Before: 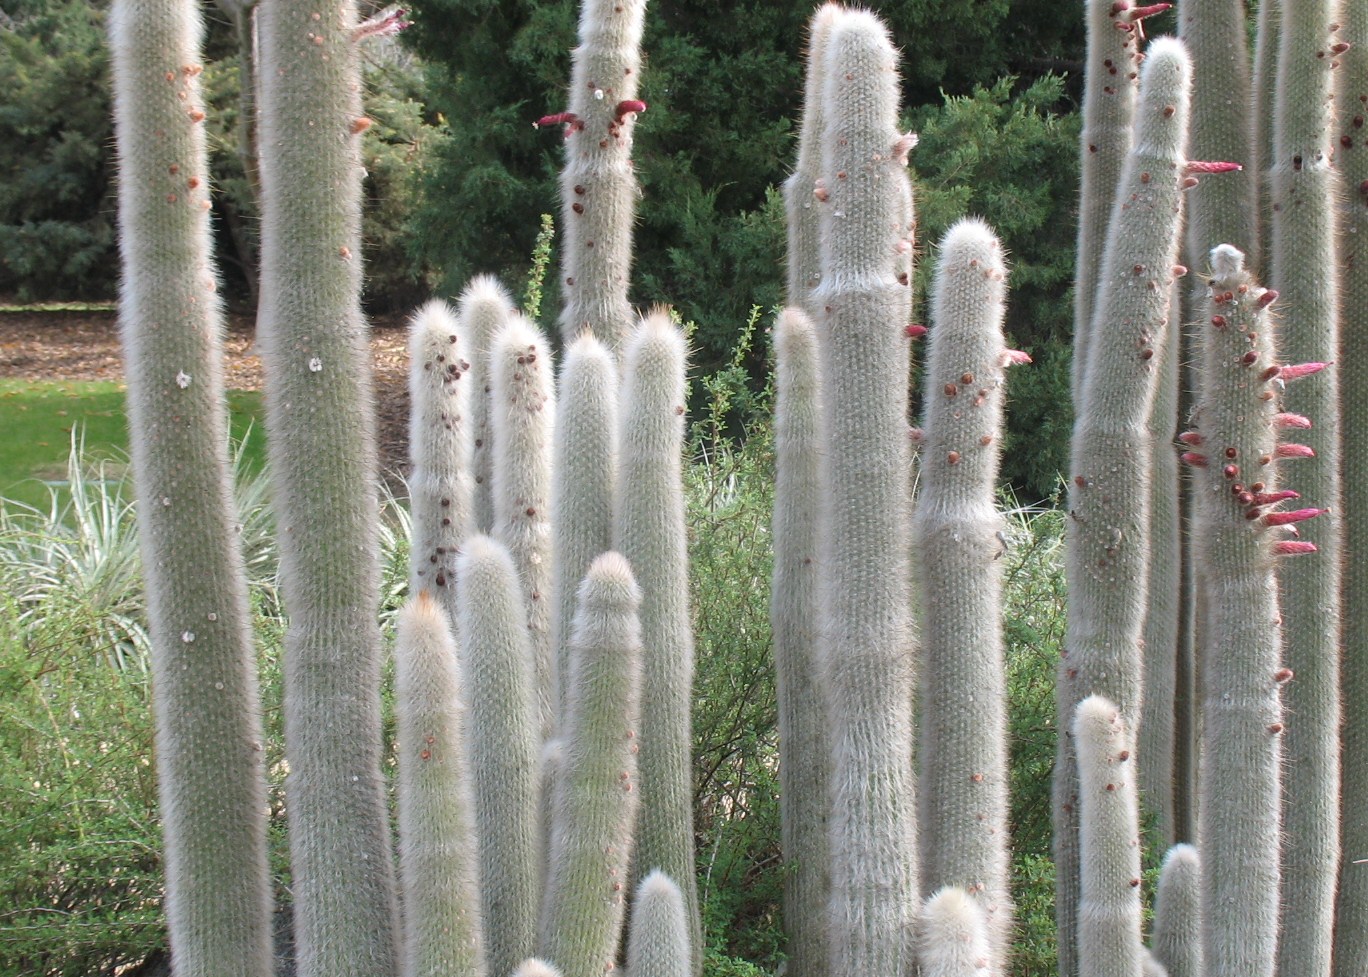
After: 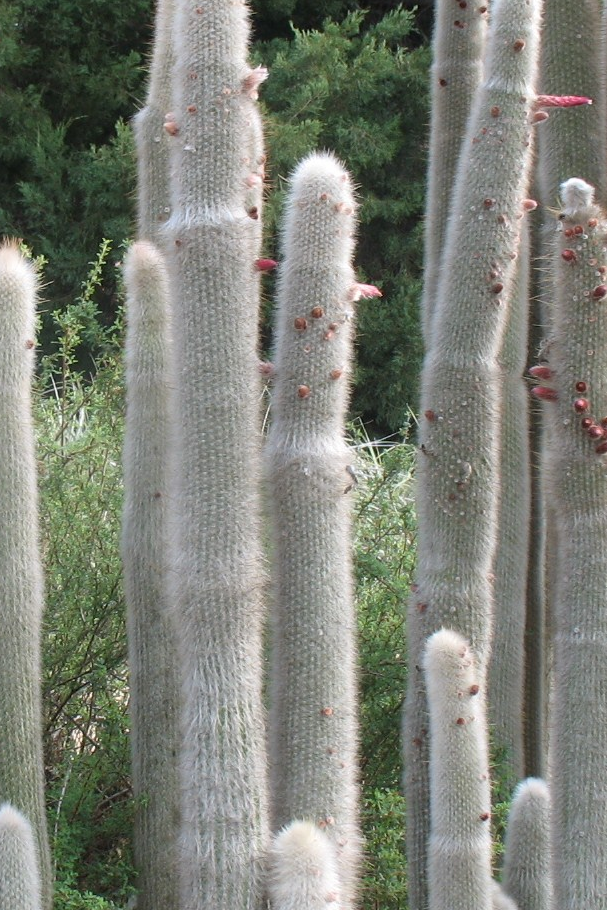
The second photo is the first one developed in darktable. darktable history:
crop: left 47.526%, top 6.765%, right 8.089%
